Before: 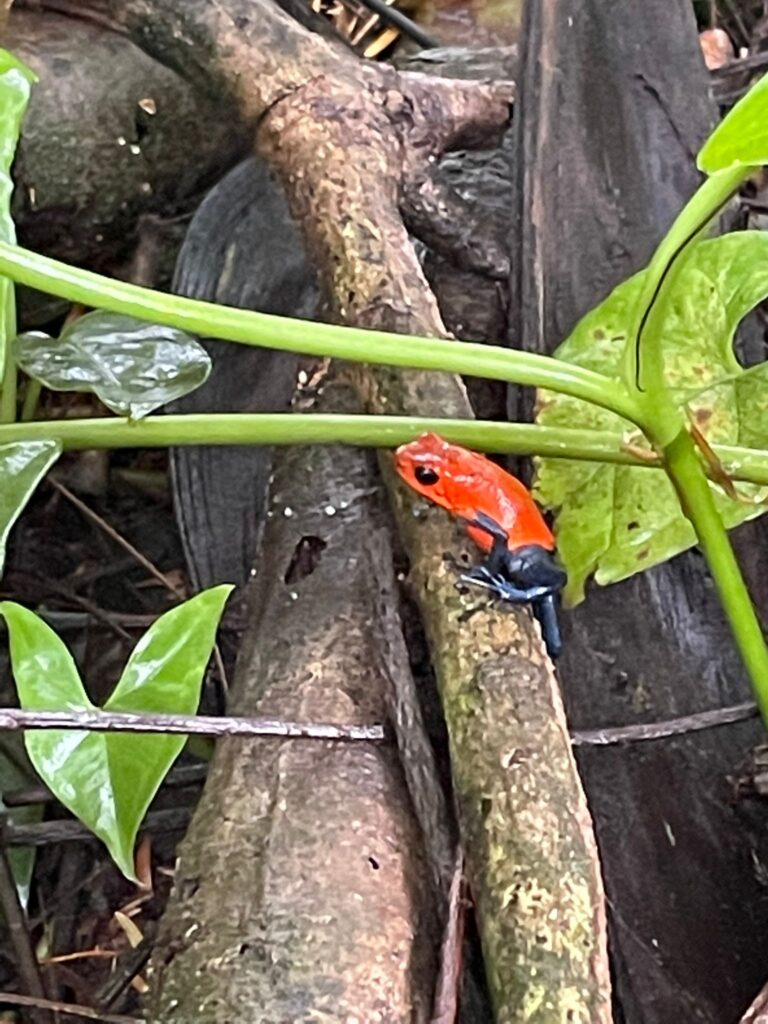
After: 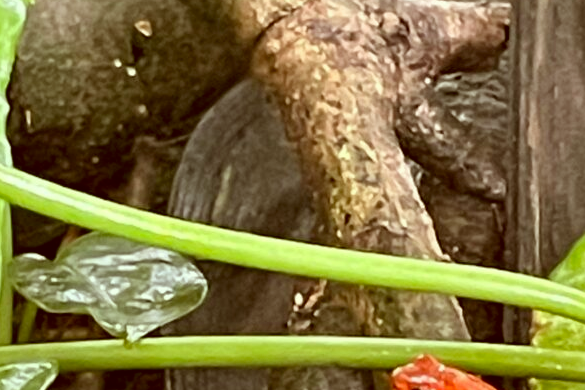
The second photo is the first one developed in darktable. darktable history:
crop: left 0.579%, top 7.627%, right 23.167%, bottom 54.275%
color correction: highlights a* -5.3, highlights b* 9.8, shadows a* 9.8, shadows b* 24.26
